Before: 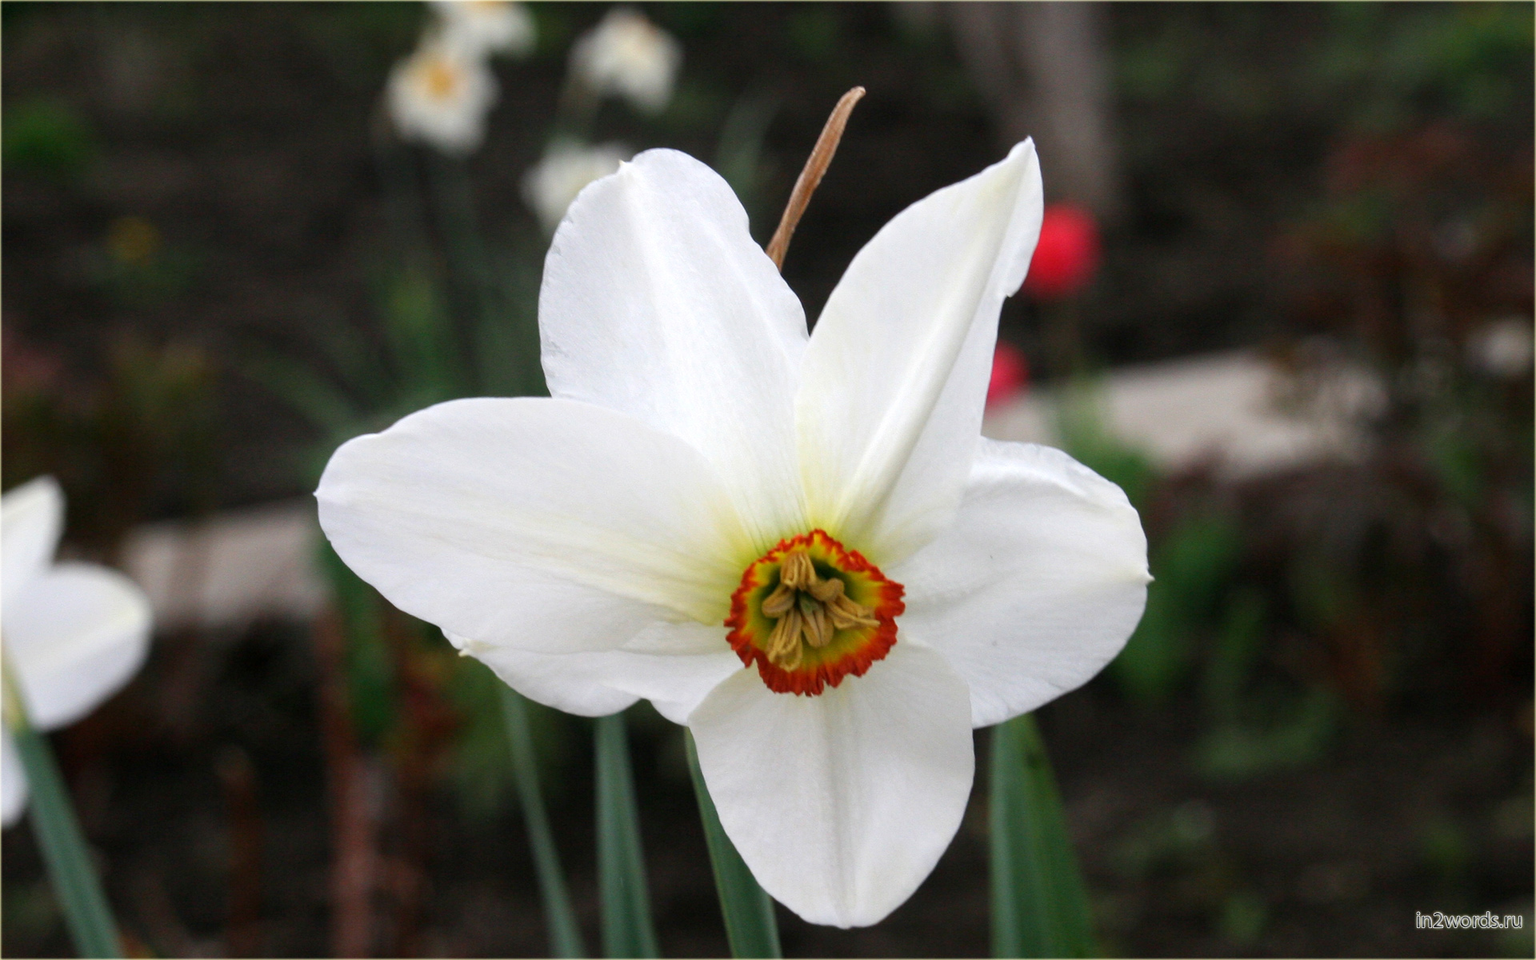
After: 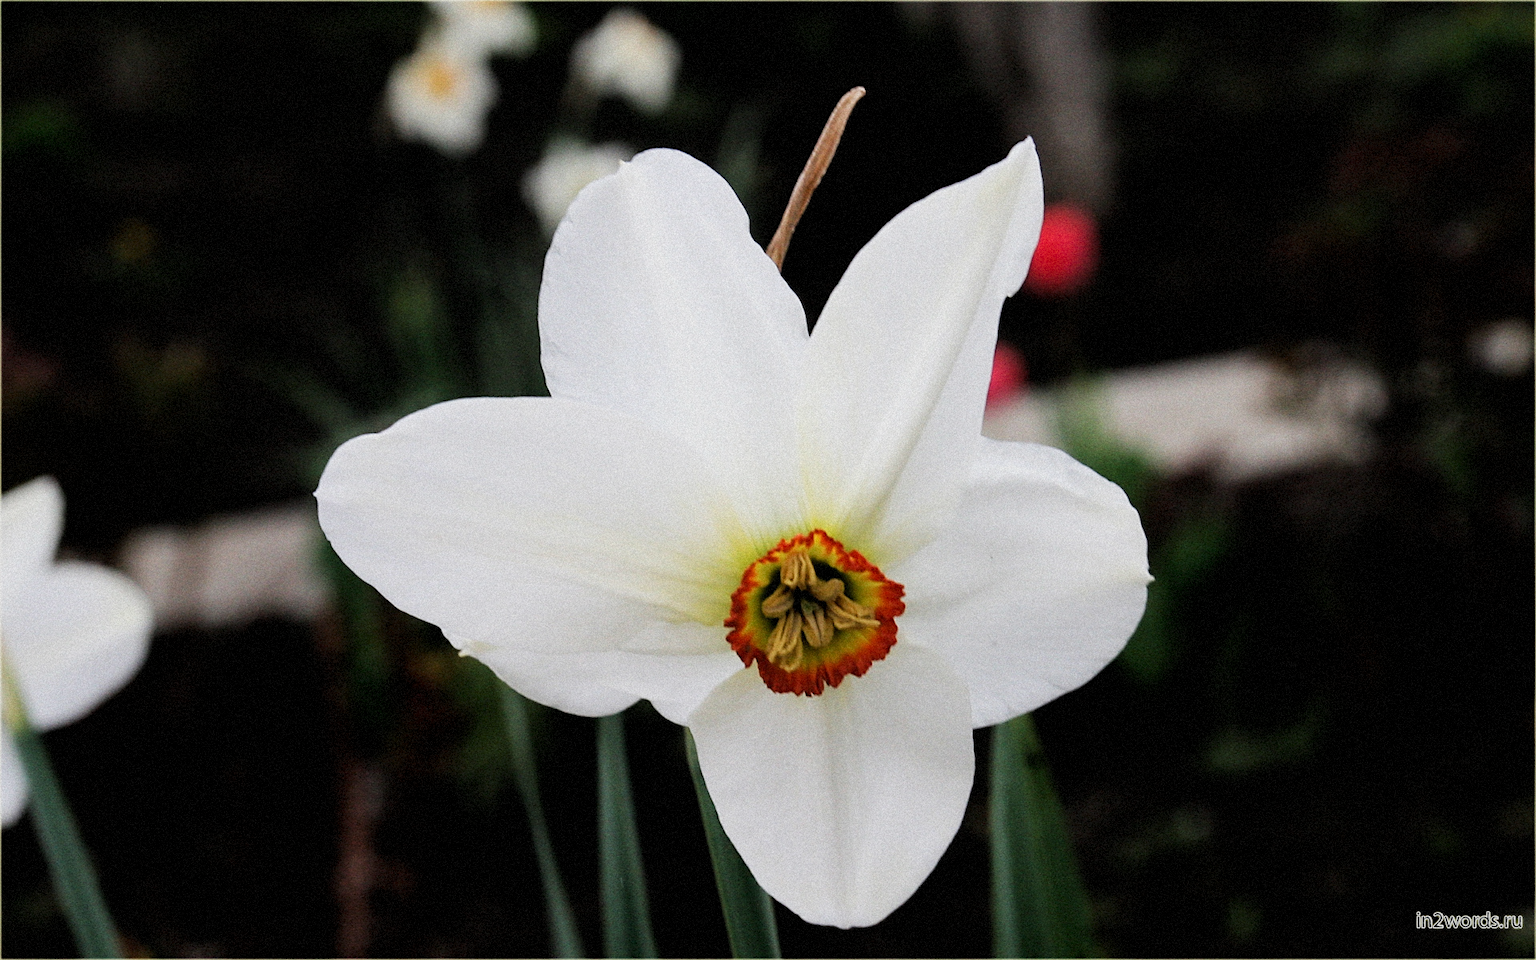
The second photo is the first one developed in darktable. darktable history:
filmic rgb: black relative exposure -5 EV, hardness 2.88, contrast 1.3, highlights saturation mix -30%
grain: mid-tones bias 0%
sharpen: on, module defaults
